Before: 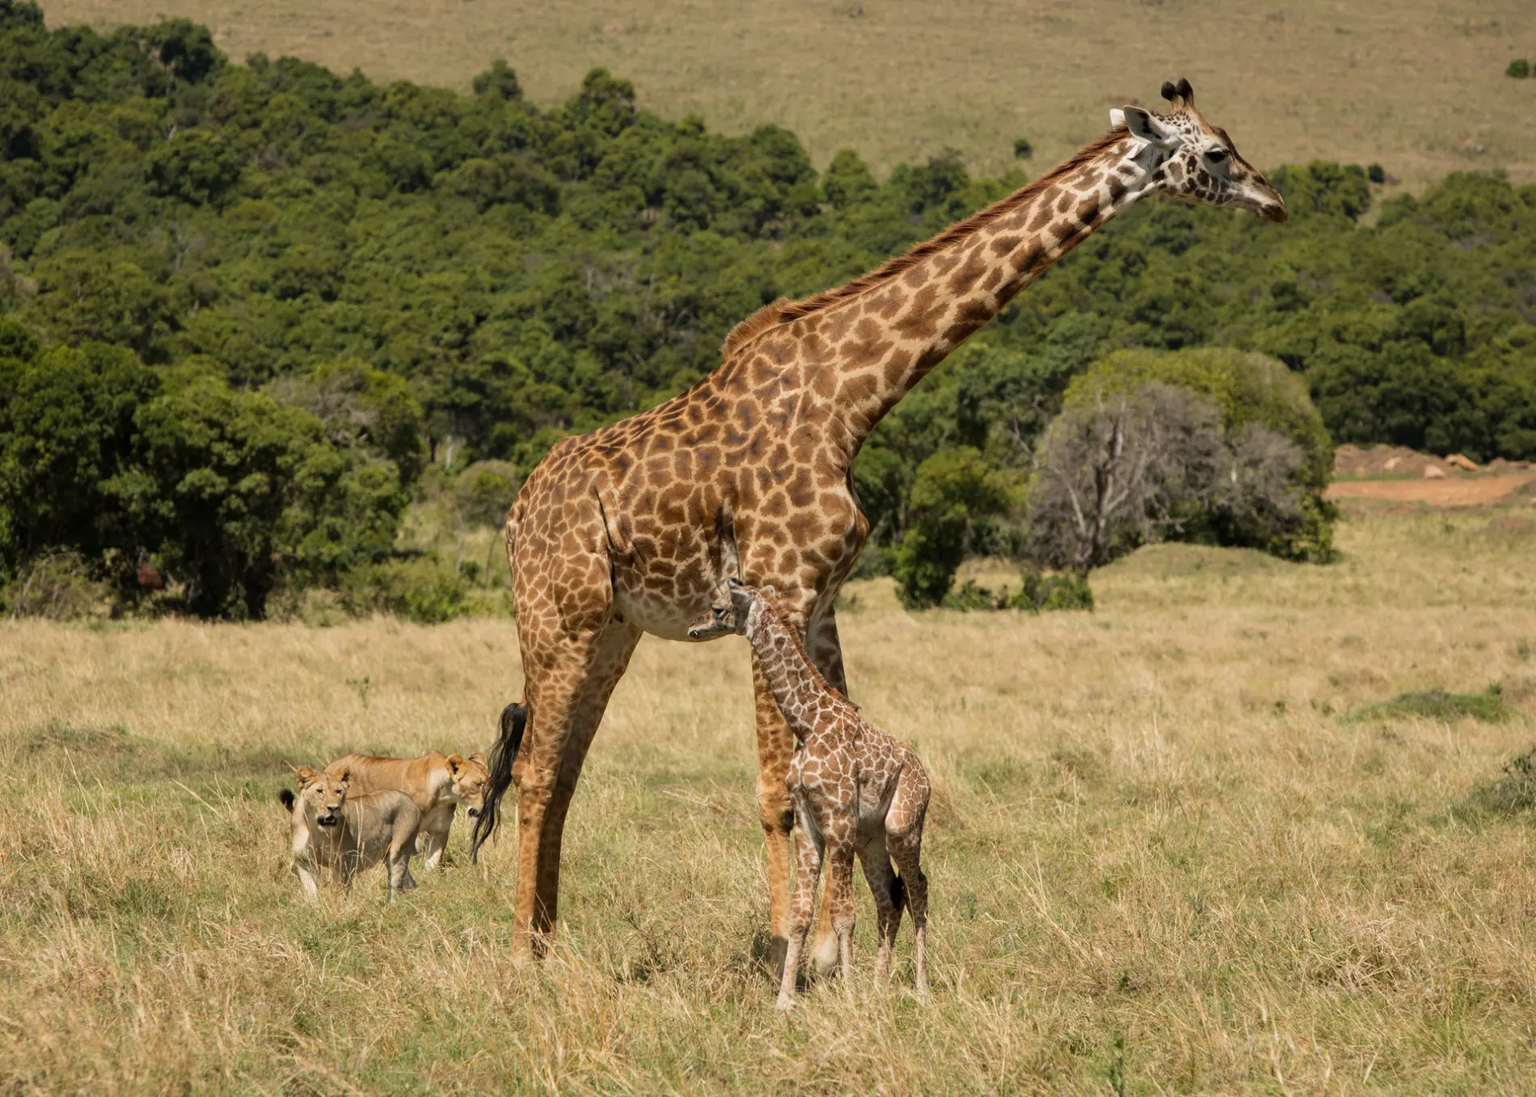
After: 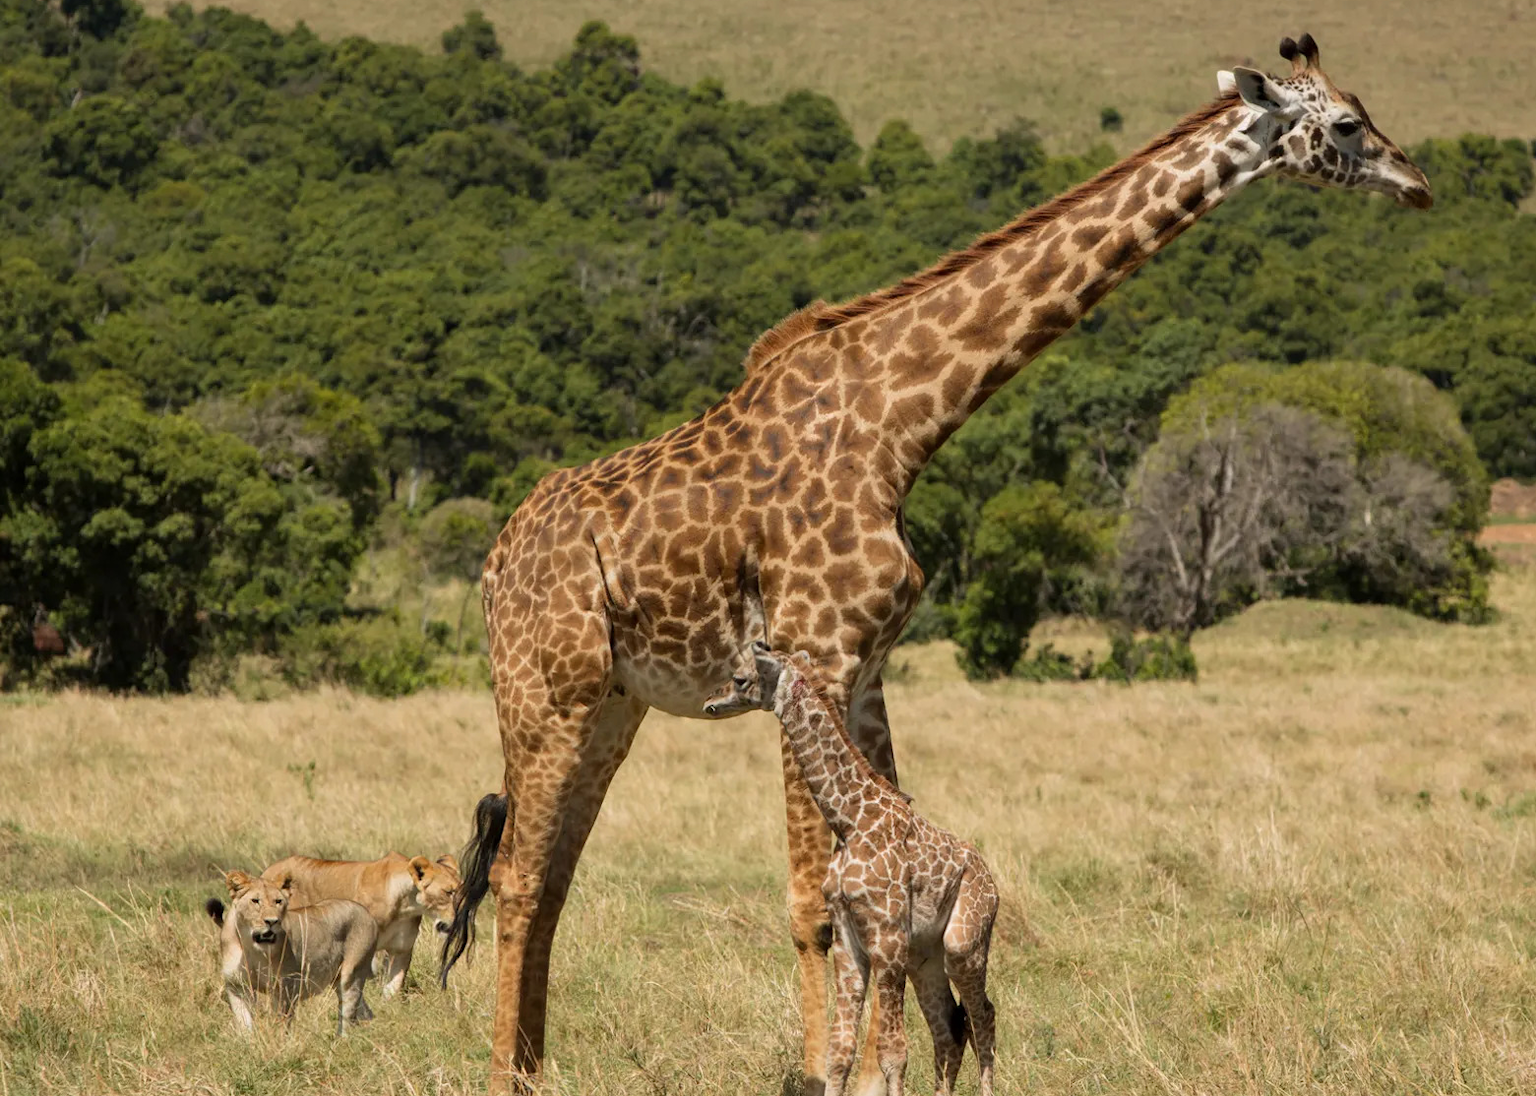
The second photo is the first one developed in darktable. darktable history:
exposure: compensate highlight preservation false
crop and rotate: left 7.261%, top 4.703%, right 10.542%, bottom 13.199%
